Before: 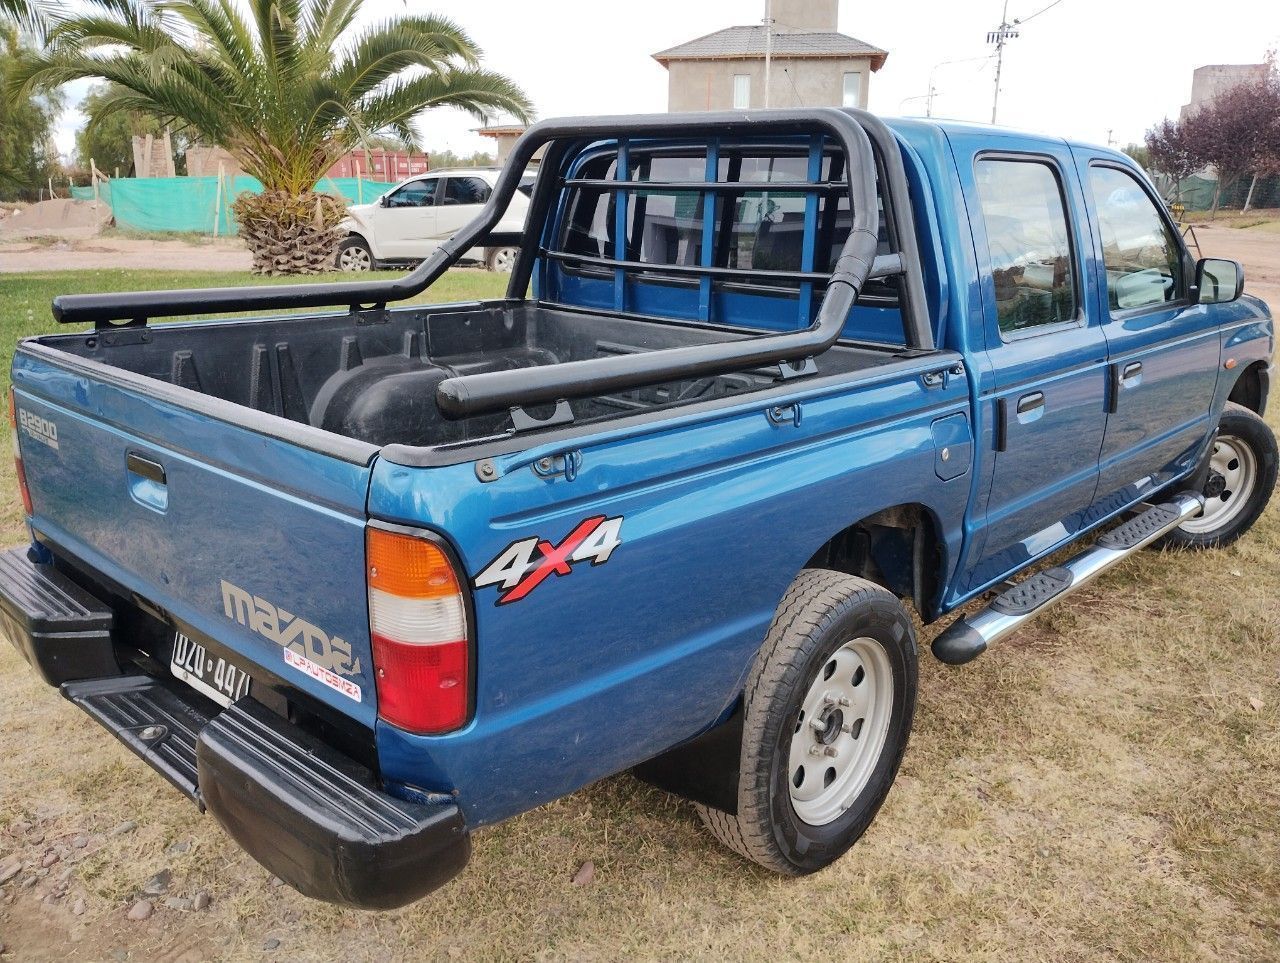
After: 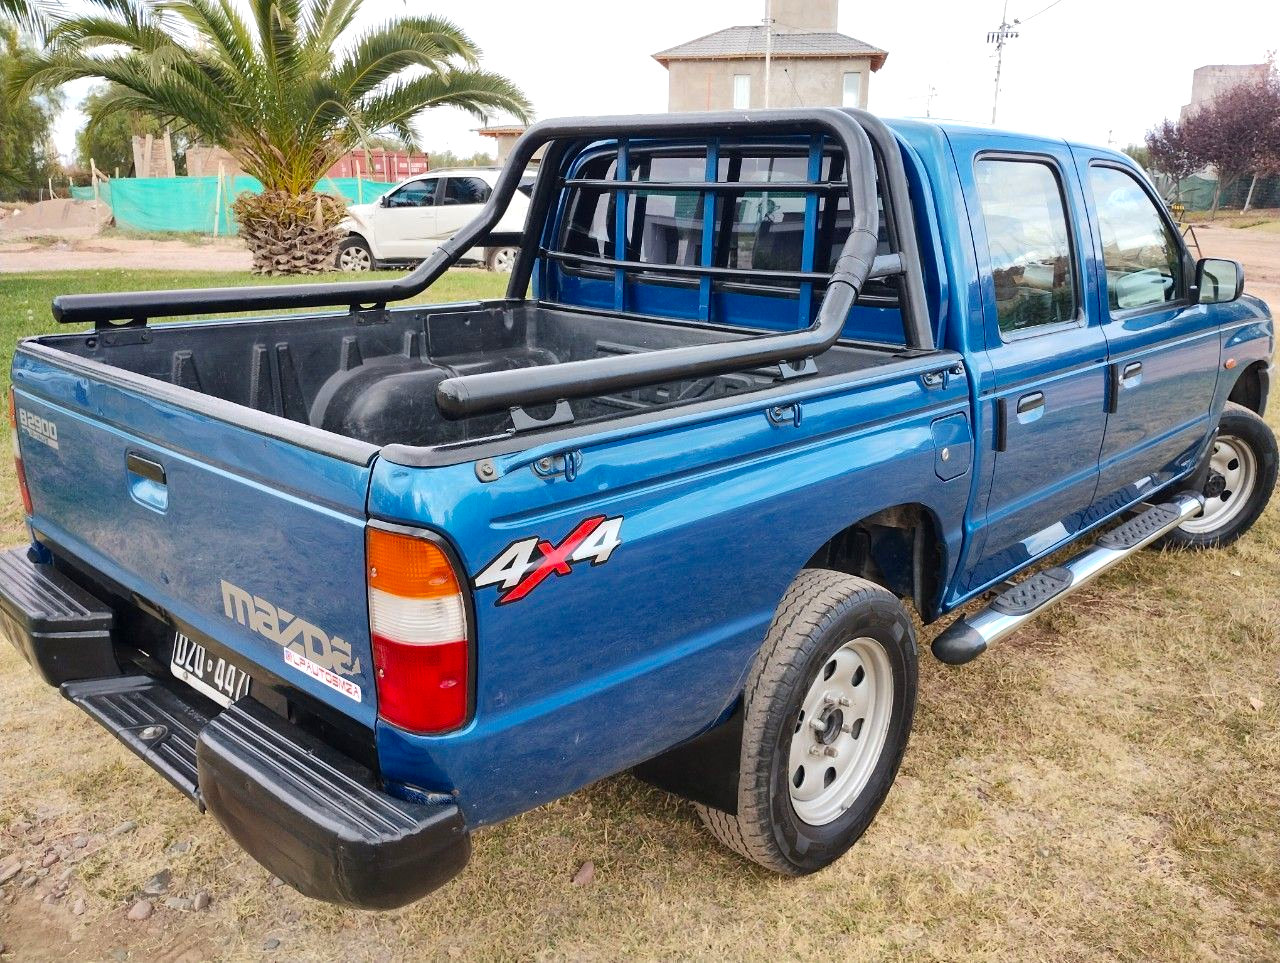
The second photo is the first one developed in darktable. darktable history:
color balance rgb: linear chroma grading › global chroma -0.906%, perceptual saturation grading › global saturation 7.619%, perceptual saturation grading › shadows 2.987%, perceptual brilliance grading › global brilliance 12.515%, global vibrance 10.476%, saturation formula JzAzBz (2021)
